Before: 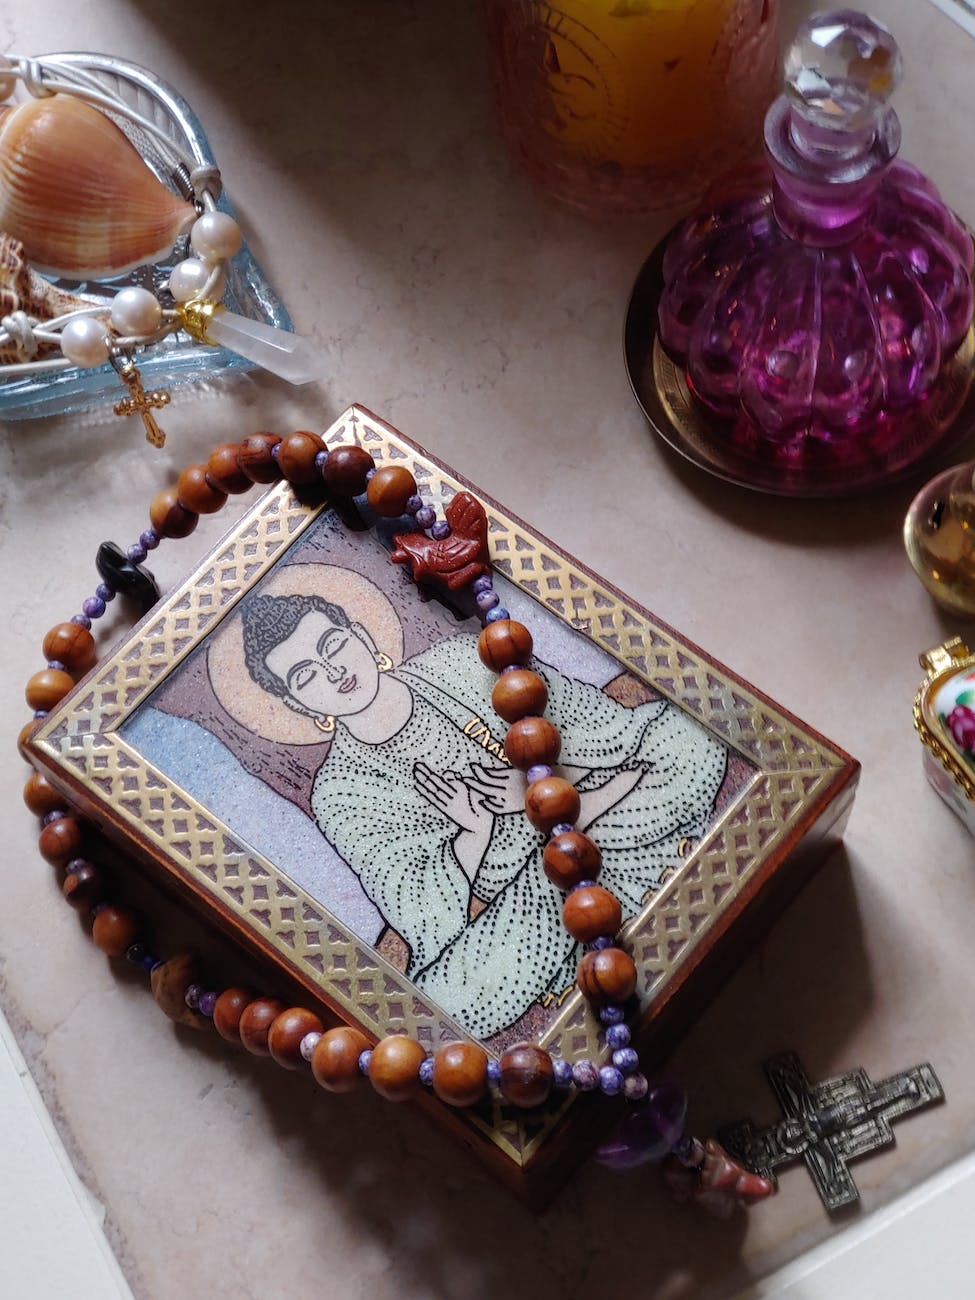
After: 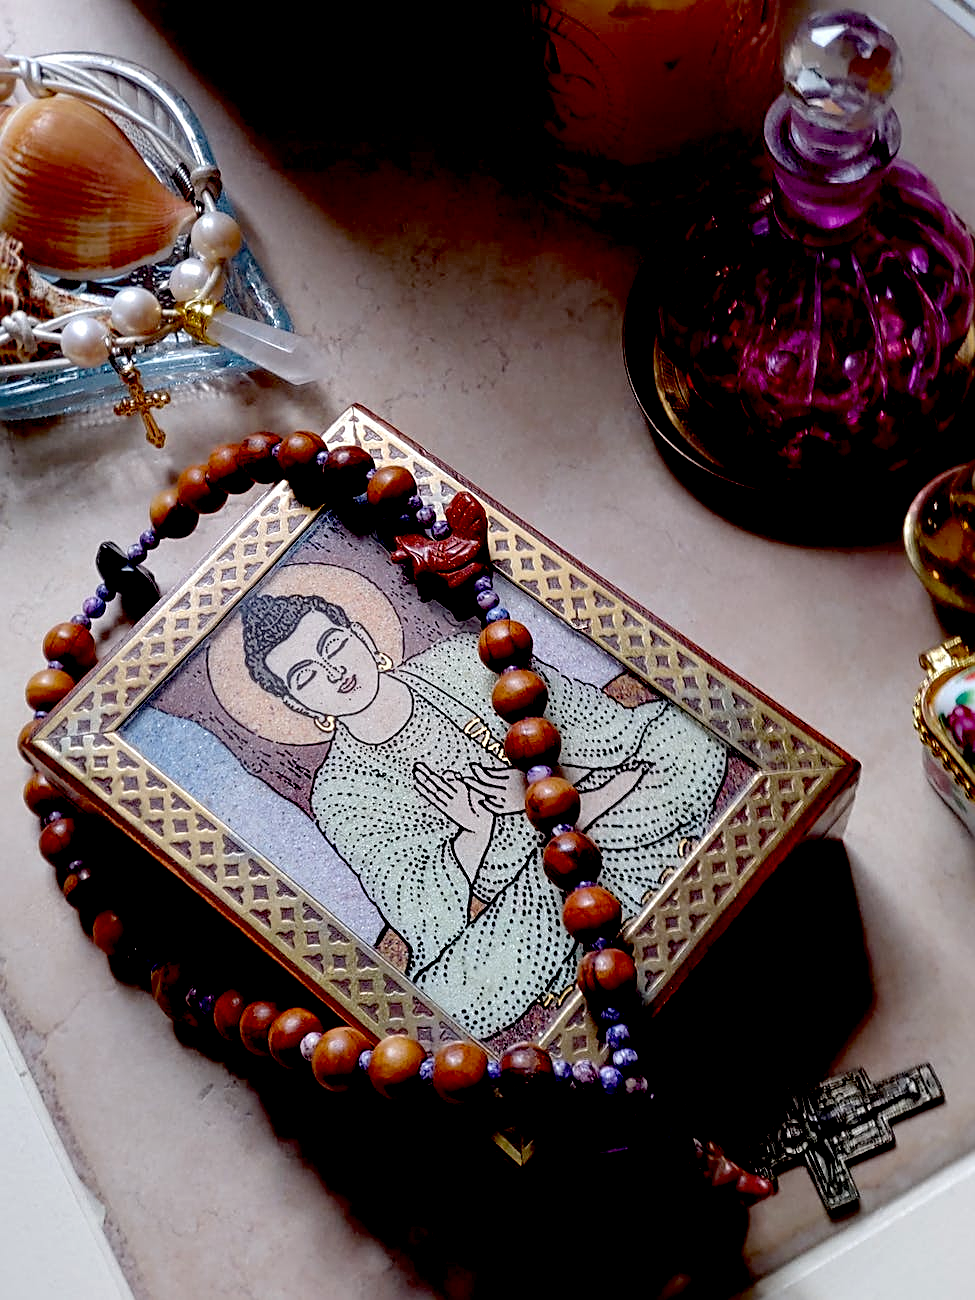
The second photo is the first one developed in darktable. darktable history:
exposure: black level correction 0.047, exposure 0.013 EV, compensate highlight preservation false
sharpen: on, module defaults
